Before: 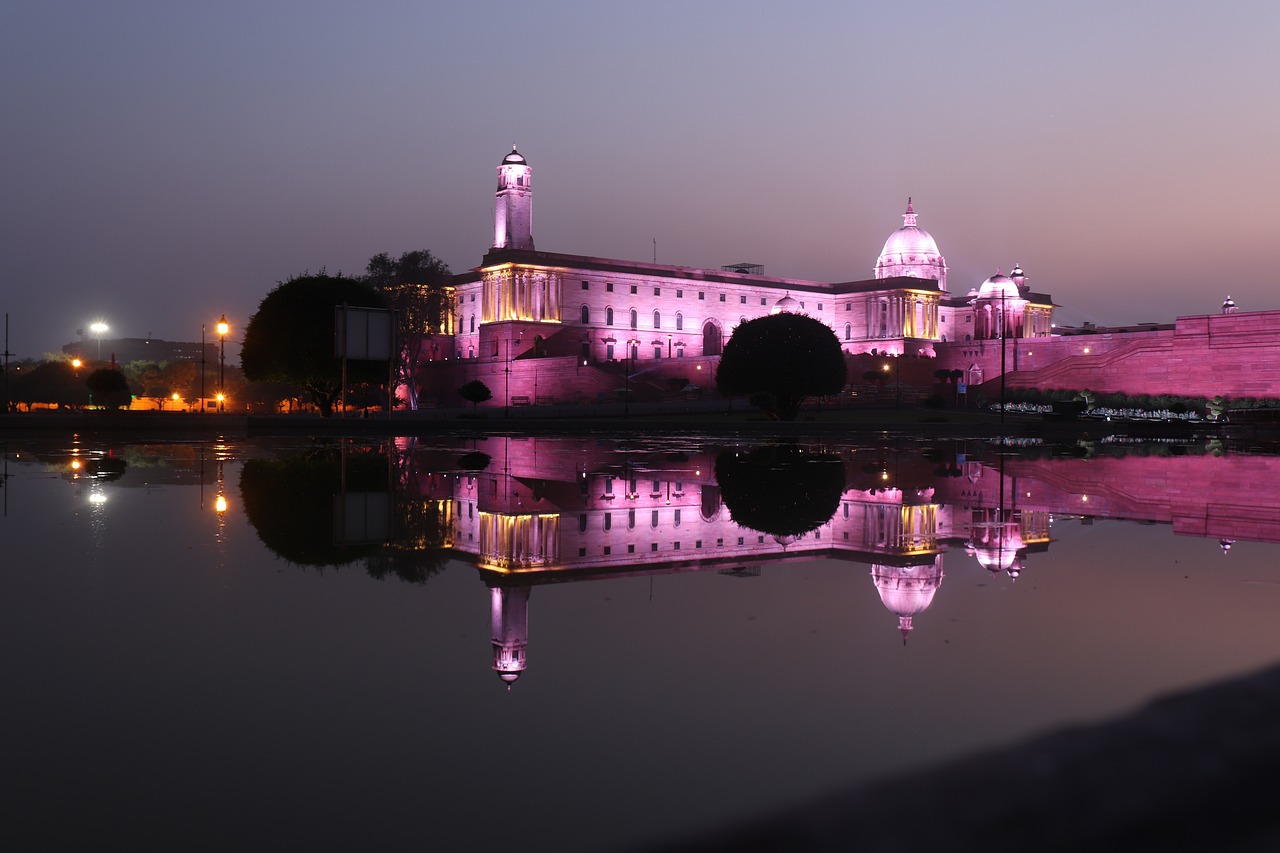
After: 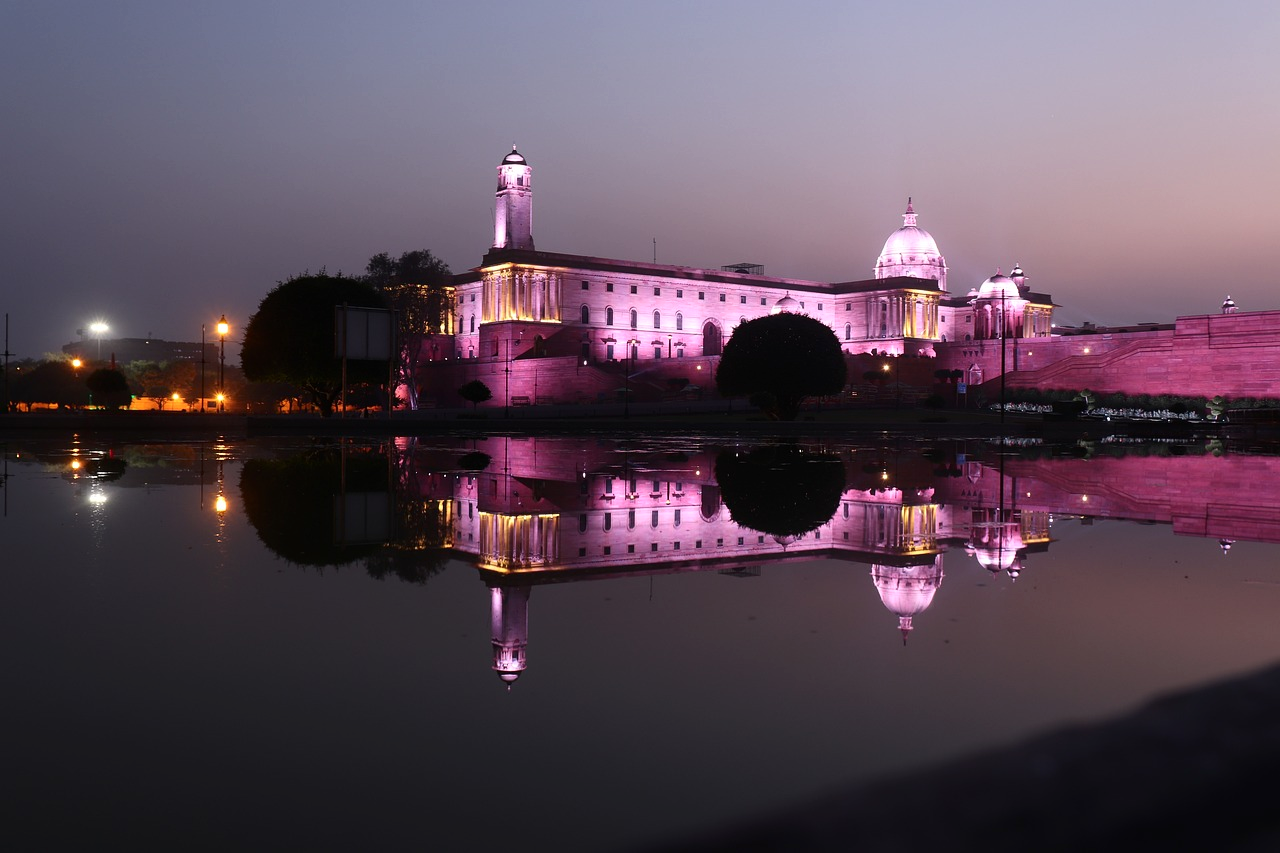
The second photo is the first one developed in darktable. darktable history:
contrast brightness saturation: contrast 0.135
